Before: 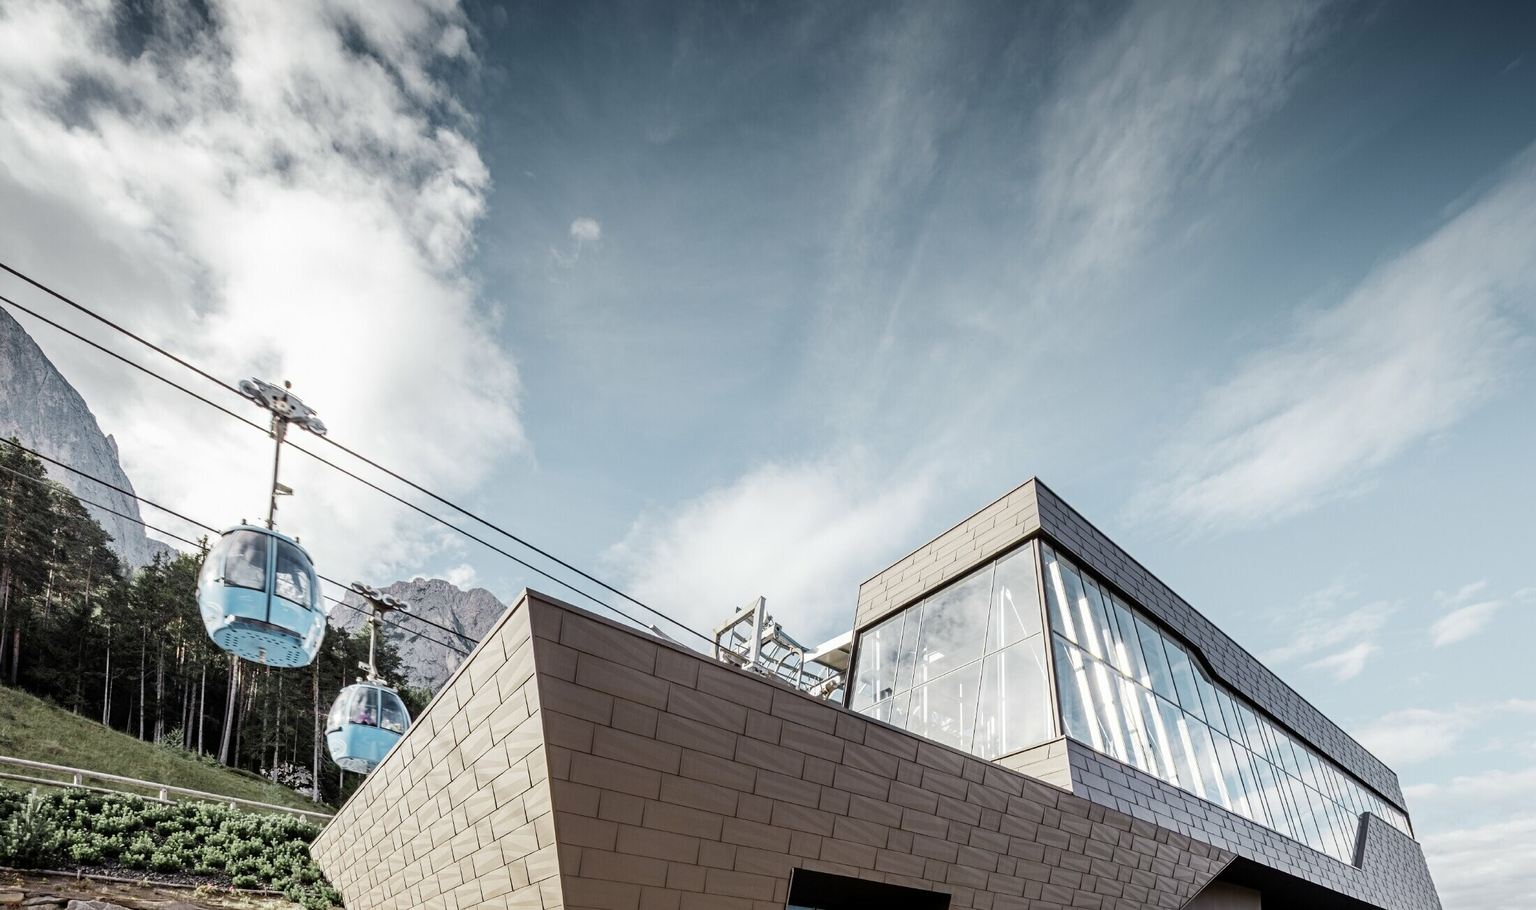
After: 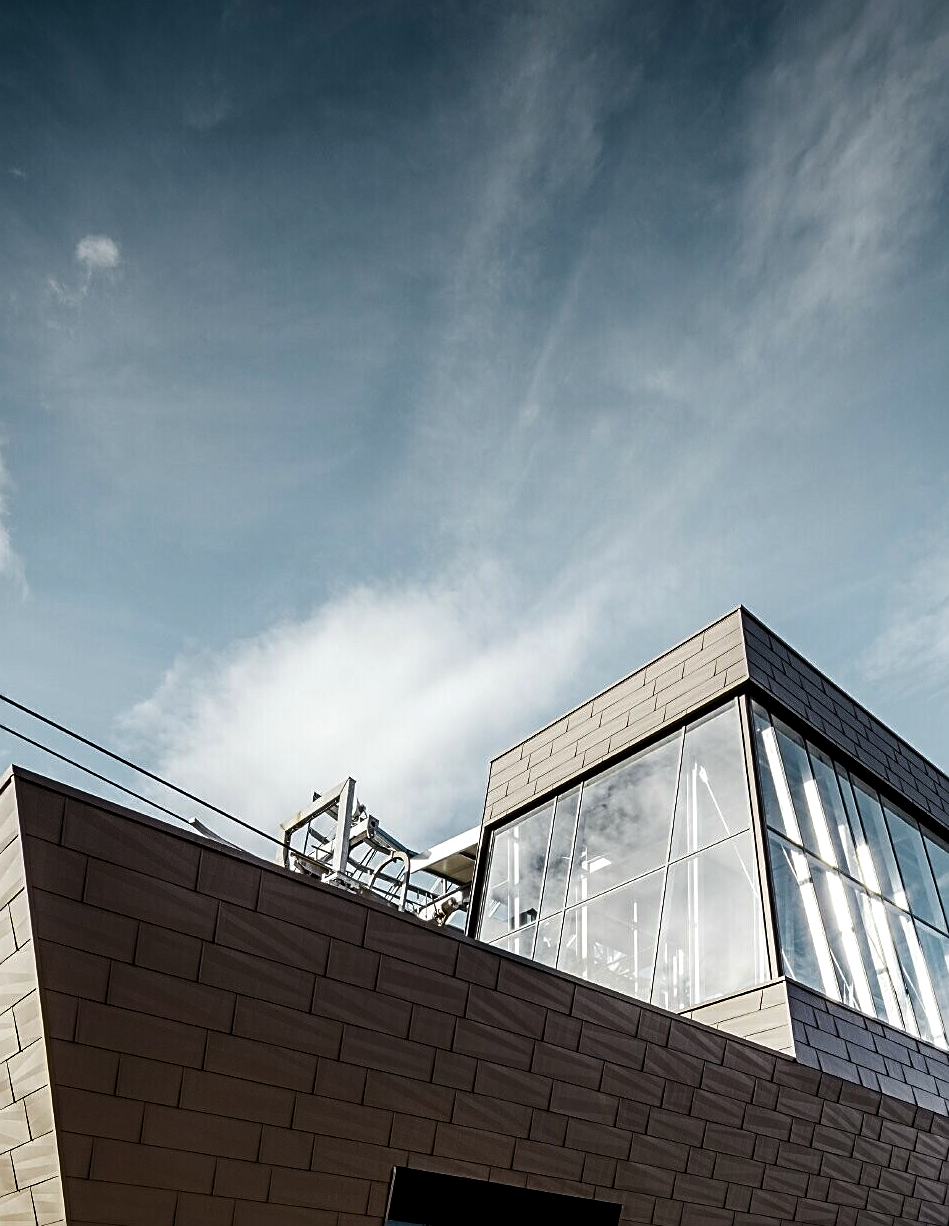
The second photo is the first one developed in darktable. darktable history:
crop: left 33.697%, top 5.96%, right 23.134%
sharpen: on, module defaults
levels: levels [0.031, 0.5, 0.969]
contrast brightness saturation: contrast 0.104, brightness -0.273, saturation 0.138
